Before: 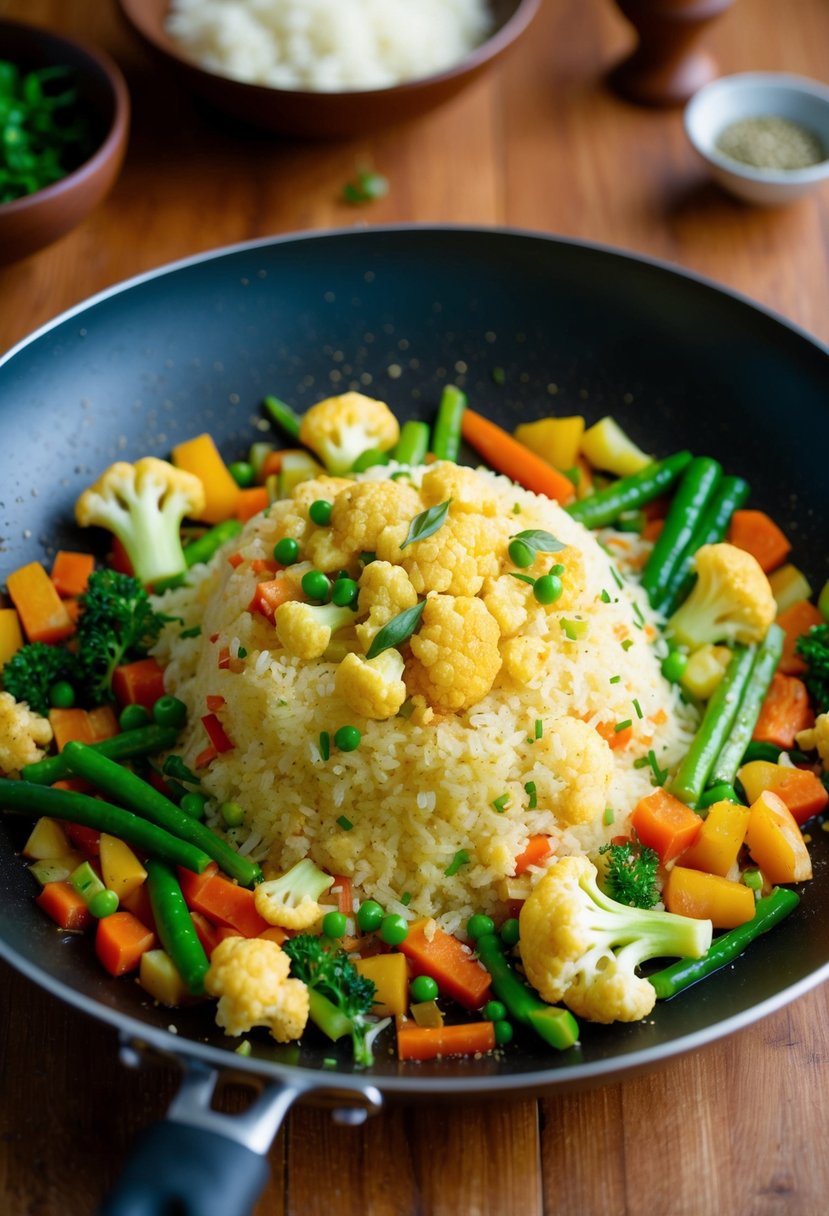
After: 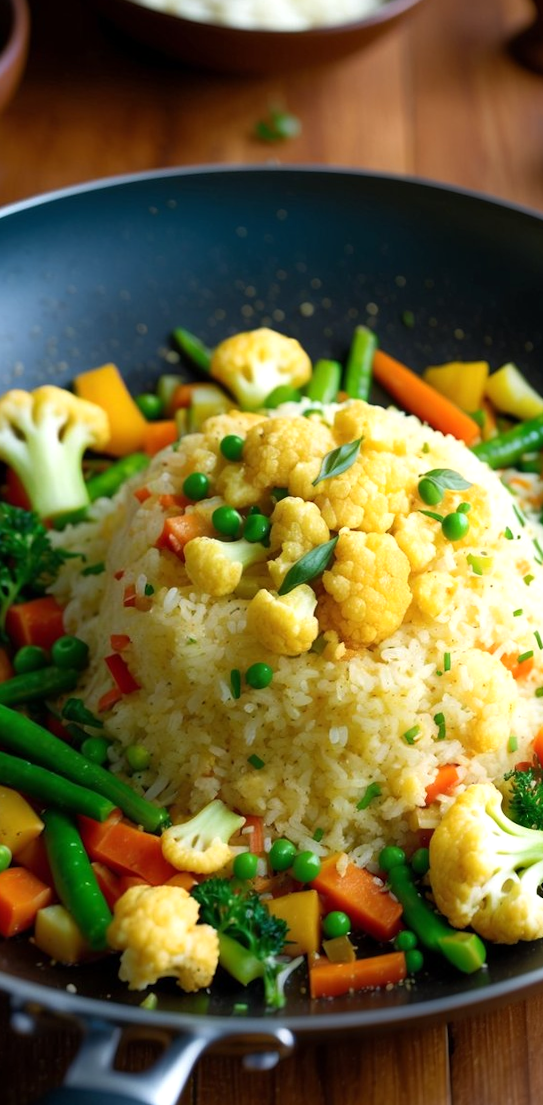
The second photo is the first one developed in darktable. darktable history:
crop and rotate: left 14.436%, right 18.898%
tone equalizer: -8 EV -0.001 EV, -7 EV 0.001 EV, -6 EV -0.002 EV, -5 EV -0.003 EV, -4 EV -0.062 EV, -3 EV -0.222 EV, -2 EV -0.267 EV, -1 EV 0.105 EV, +0 EV 0.303 EV
rotate and perspective: rotation -0.013°, lens shift (vertical) -0.027, lens shift (horizontal) 0.178, crop left 0.016, crop right 0.989, crop top 0.082, crop bottom 0.918
